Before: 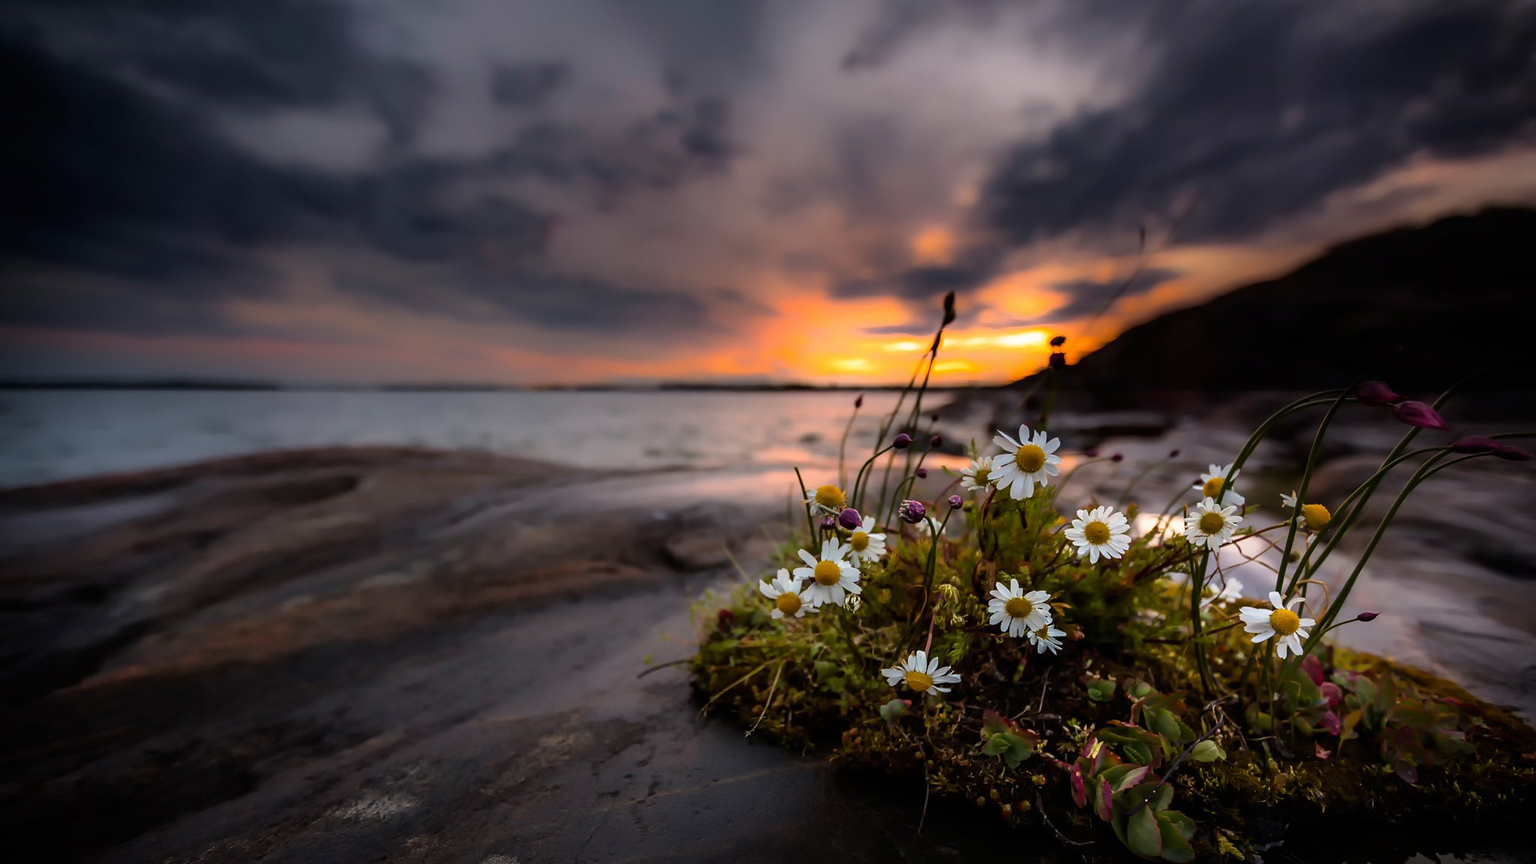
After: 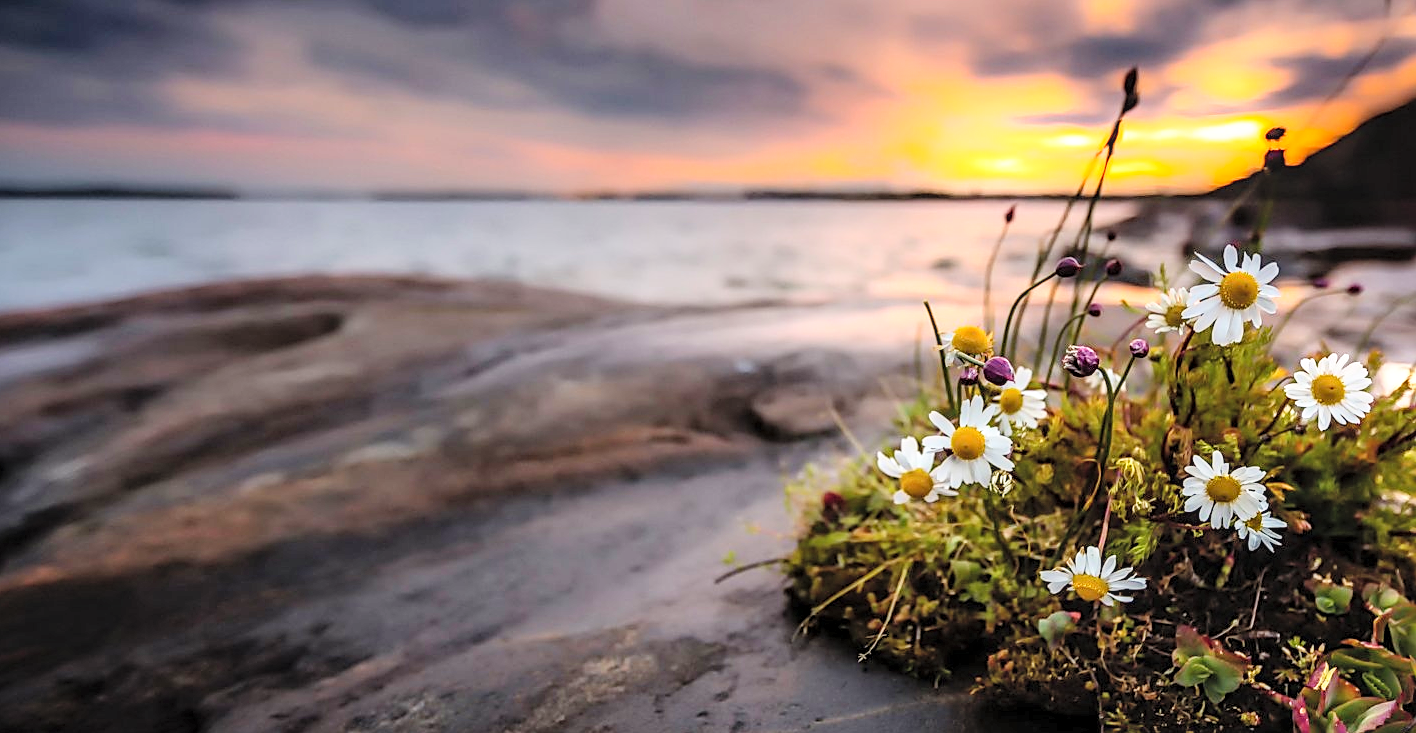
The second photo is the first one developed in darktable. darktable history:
contrast brightness saturation: contrast 0.101, brightness 0.303, saturation 0.14
tone curve: curves: ch0 [(0, 0) (0.051, 0.047) (0.102, 0.099) (0.258, 0.29) (0.442, 0.527) (0.695, 0.804) (0.88, 0.952) (1, 1)]; ch1 [(0, 0) (0.339, 0.298) (0.402, 0.363) (0.444, 0.415) (0.485, 0.469) (0.494, 0.493) (0.504, 0.501) (0.525, 0.534) (0.555, 0.593) (0.594, 0.648) (1, 1)]; ch2 [(0, 0) (0.48, 0.48) (0.504, 0.5) (0.535, 0.557) (0.581, 0.623) (0.649, 0.683) (0.824, 0.815) (1, 1)], preserve colors none
local contrast: on, module defaults
crop: left 6.6%, top 27.866%, right 24.233%, bottom 8.464%
sharpen: on, module defaults
